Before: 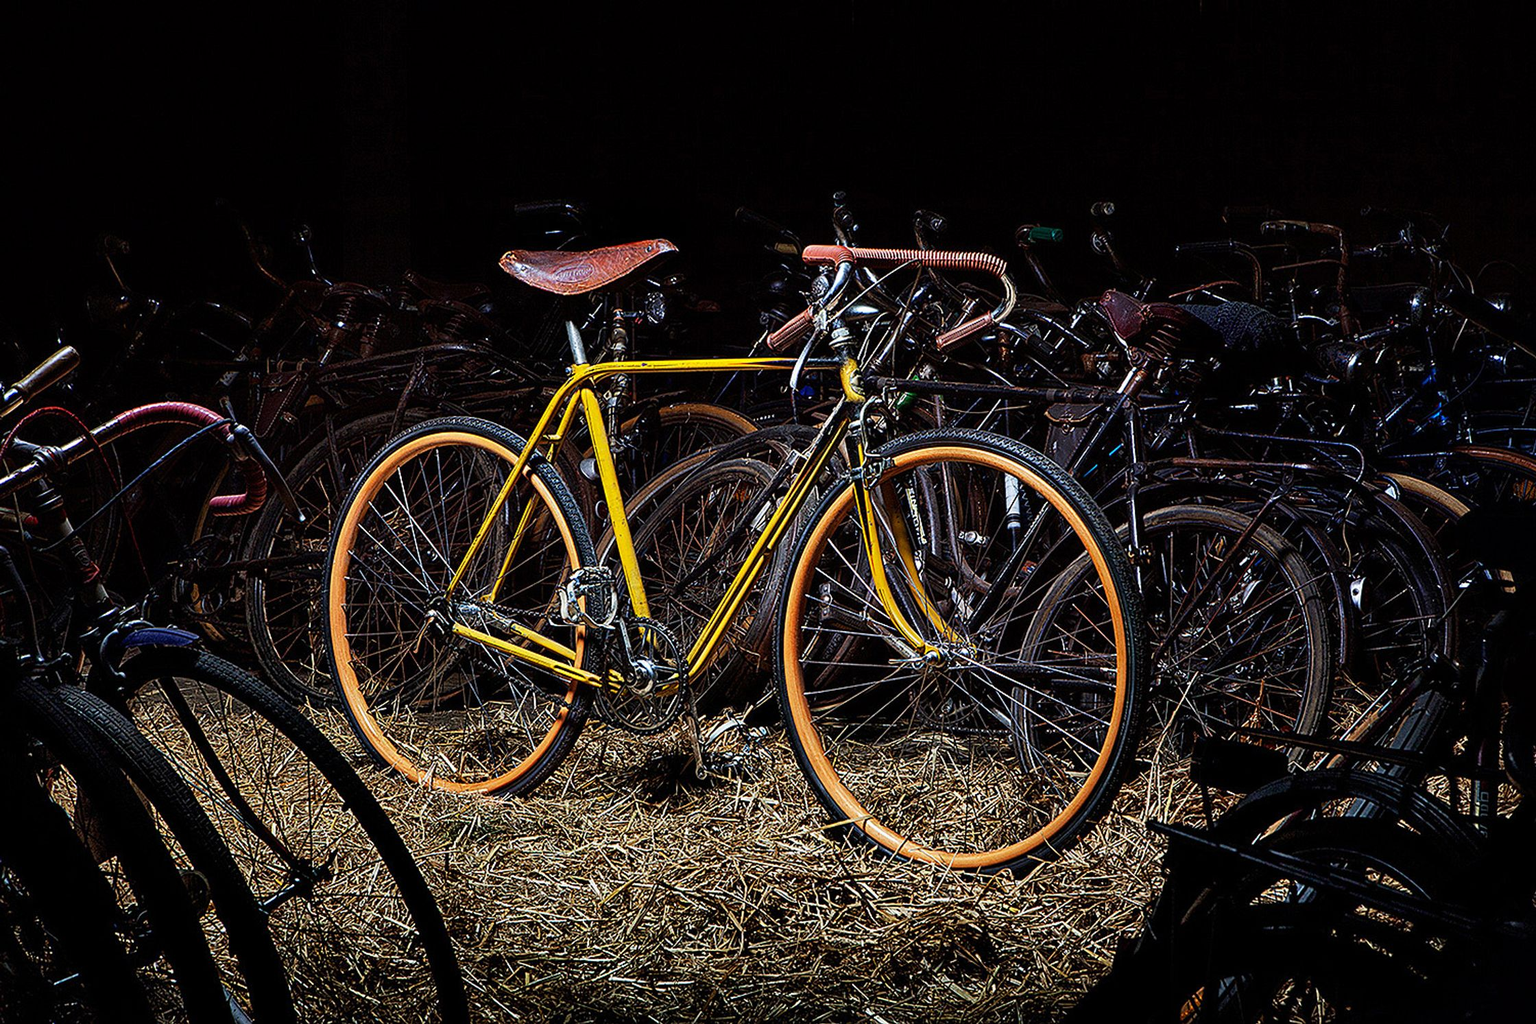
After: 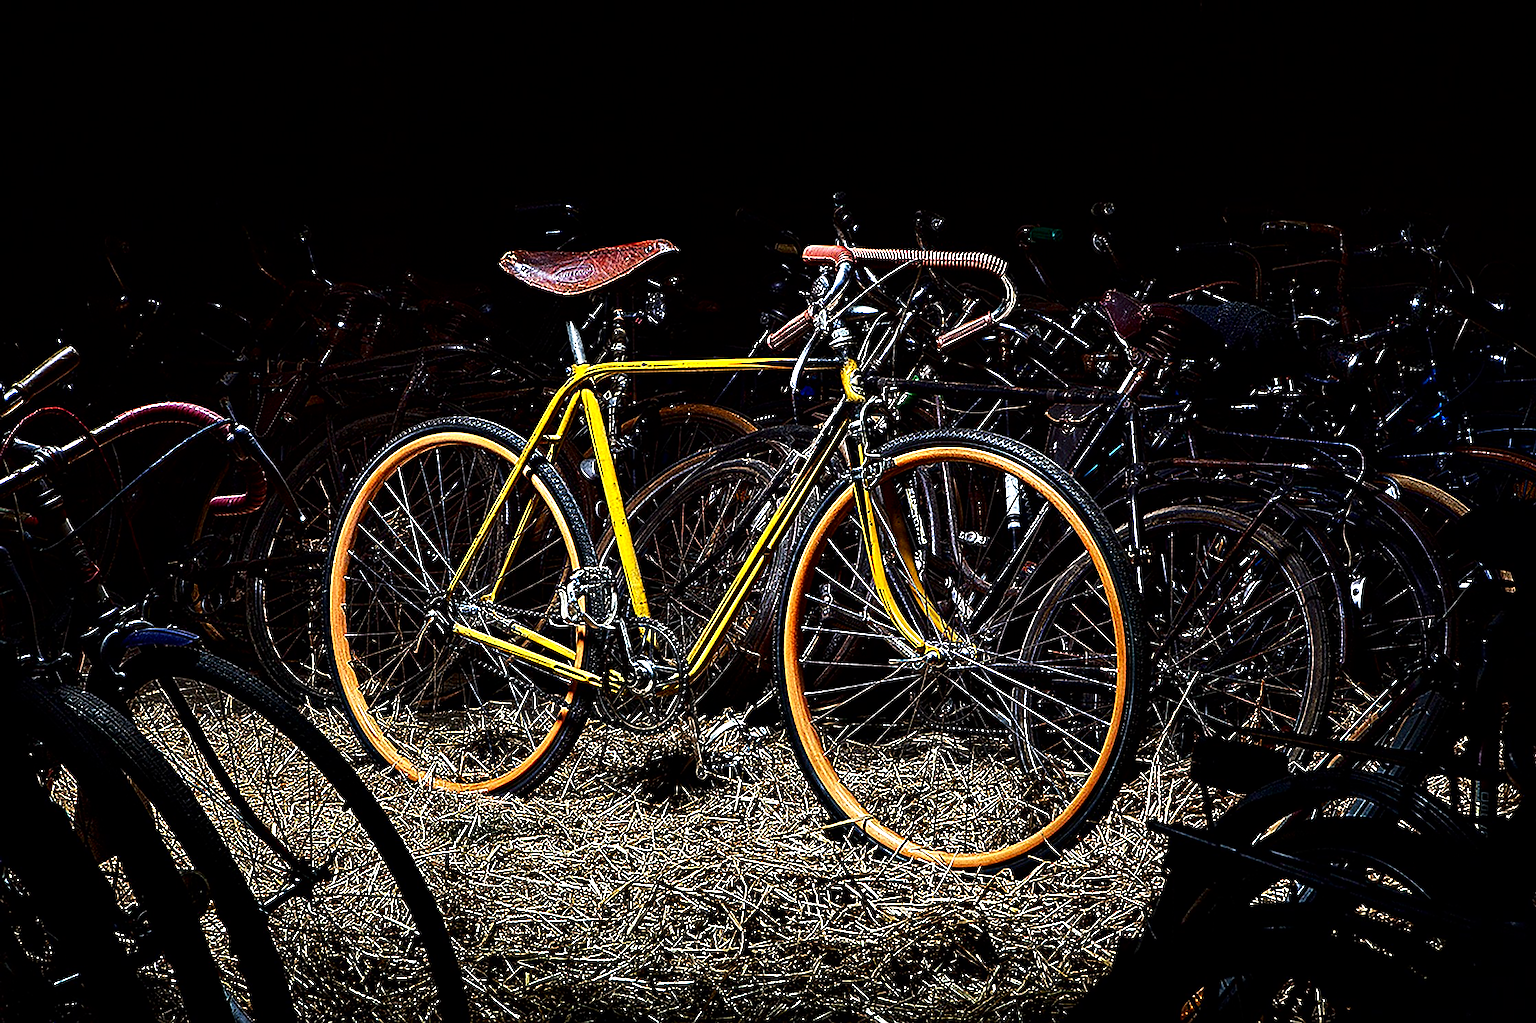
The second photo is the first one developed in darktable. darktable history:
contrast brightness saturation: brightness -0.2, saturation 0.08
sharpen: on, module defaults
tone equalizer: -8 EV -0.75 EV, -7 EV -0.7 EV, -6 EV -0.6 EV, -5 EV -0.4 EV, -3 EV 0.4 EV, -2 EV 0.6 EV, -1 EV 0.7 EV, +0 EV 0.75 EV, edges refinement/feathering 500, mask exposure compensation -1.57 EV, preserve details no
